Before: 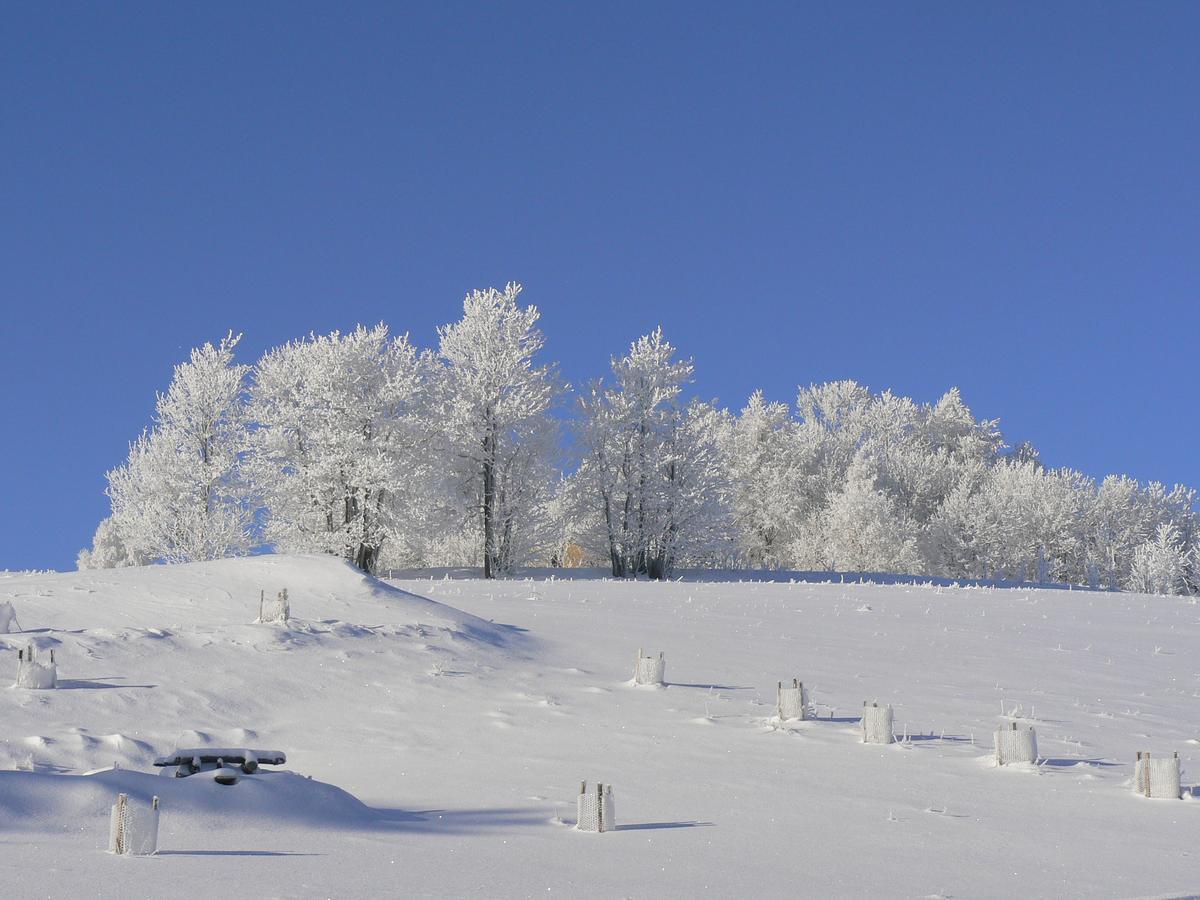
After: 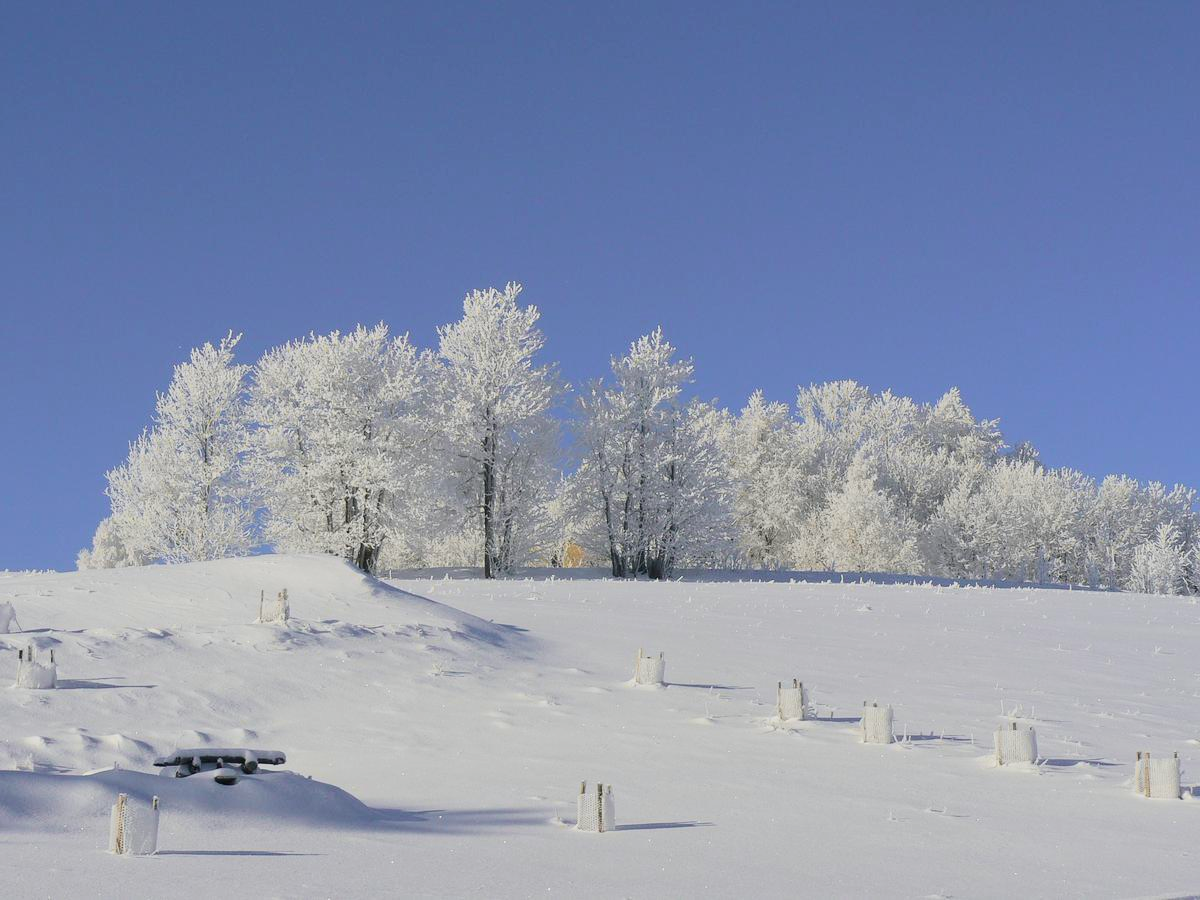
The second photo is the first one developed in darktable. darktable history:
tone curve: curves: ch0 [(0, 0) (0.091, 0.066) (0.184, 0.16) (0.491, 0.519) (0.748, 0.765) (1, 0.919)]; ch1 [(0, 0) (0.179, 0.173) (0.322, 0.32) (0.424, 0.424) (0.502, 0.5) (0.56, 0.575) (0.631, 0.675) (0.777, 0.806) (1, 1)]; ch2 [(0, 0) (0.434, 0.447) (0.497, 0.498) (0.539, 0.566) (0.676, 0.691) (1, 1)], color space Lab, independent channels, preserve colors none
